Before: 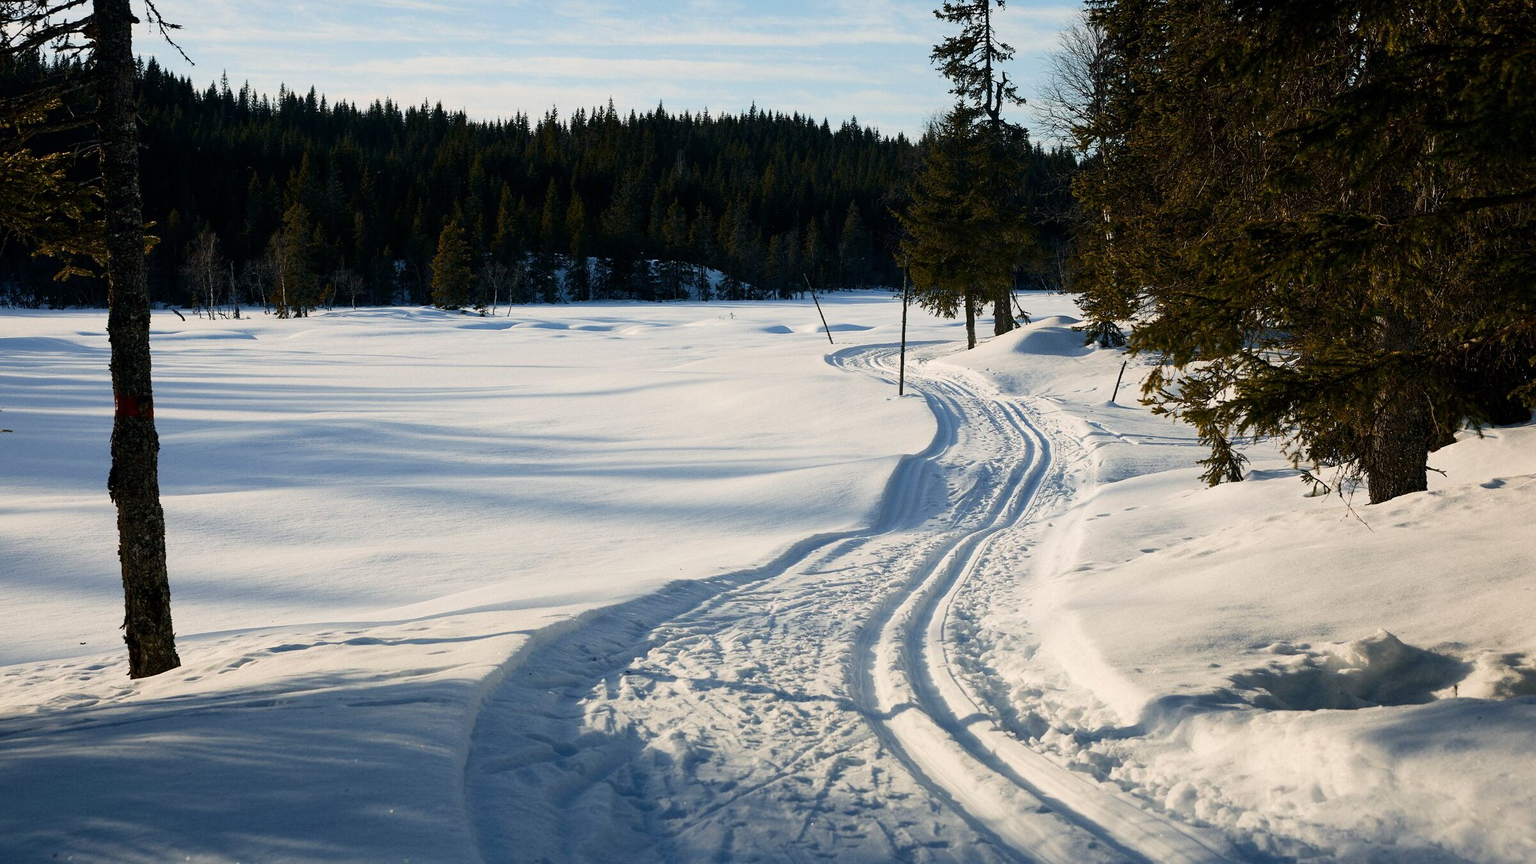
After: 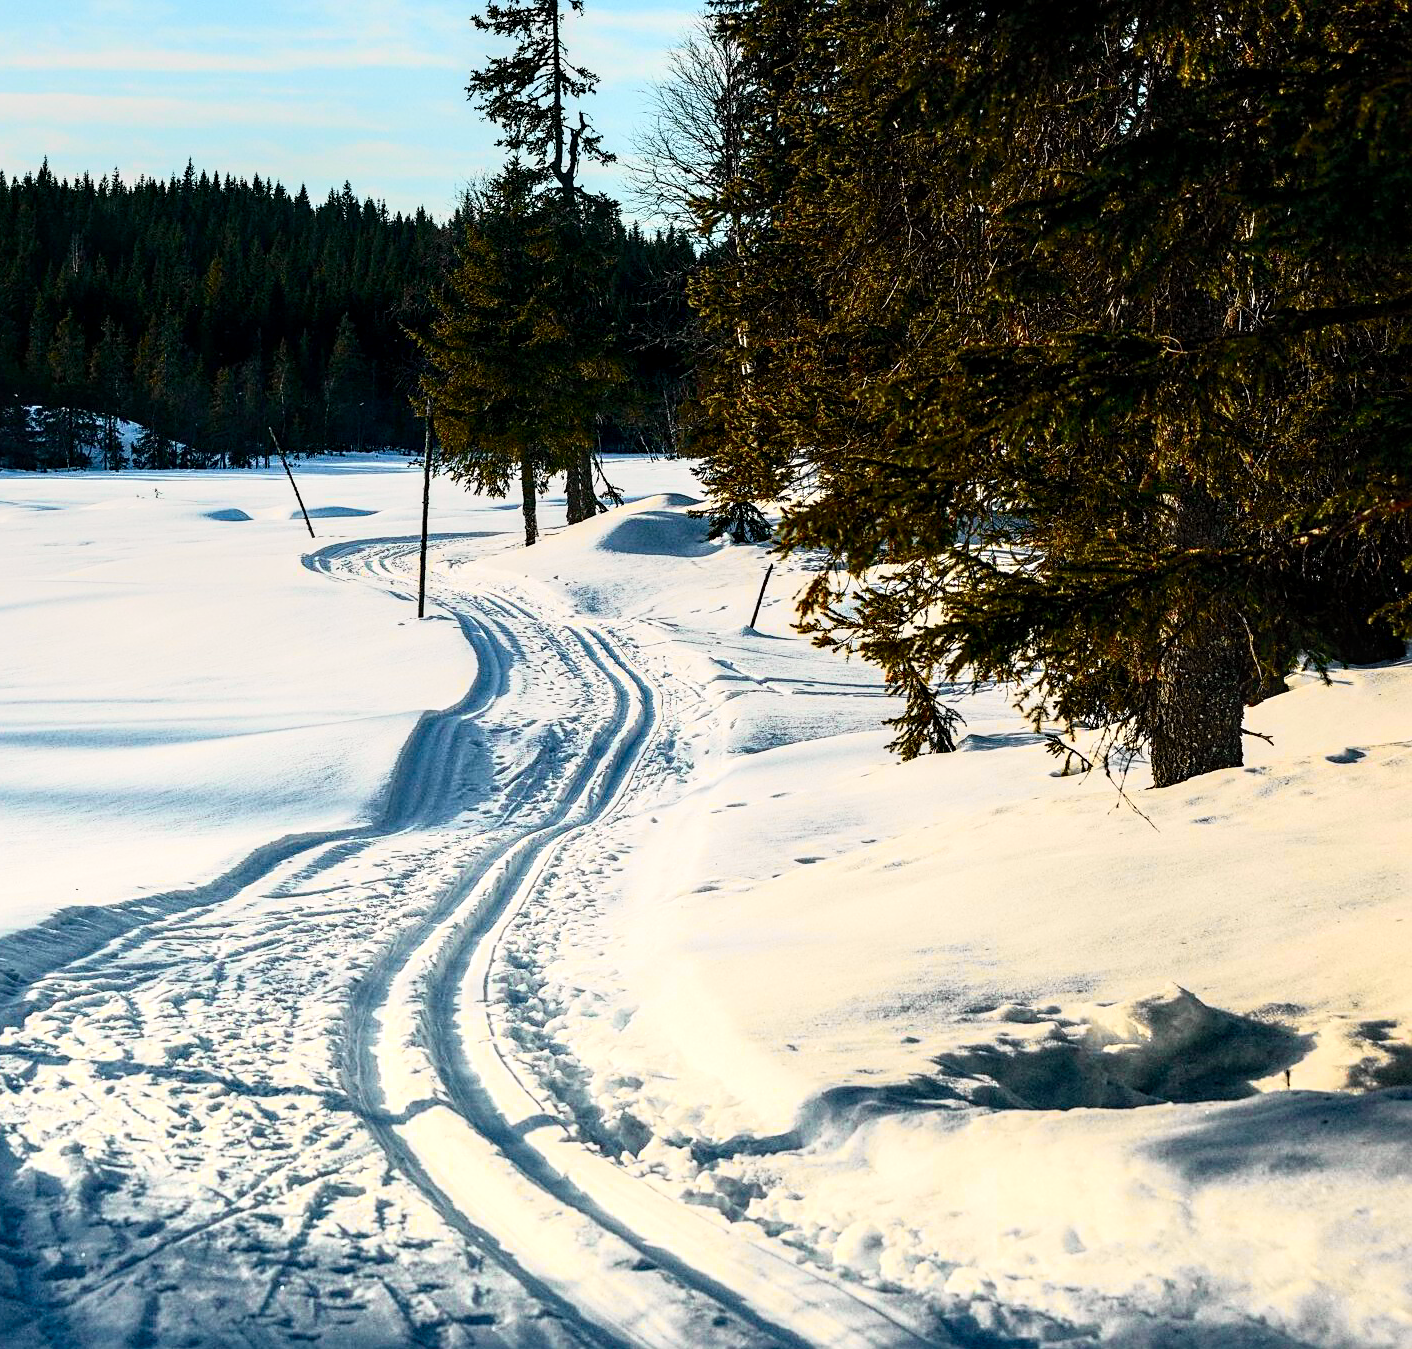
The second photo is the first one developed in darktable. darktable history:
sharpen: radius 2.487, amount 0.323
tone curve: curves: ch0 [(0, 0) (0.046, 0.031) (0.163, 0.114) (0.391, 0.432) (0.488, 0.561) (0.695, 0.839) (0.785, 0.904) (1, 0.965)]; ch1 [(0, 0) (0.248, 0.252) (0.427, 0.412) (0.482, 0.462) (0.499, 0.499) (0.518, 0.518) (0.535, 0.577) (0.585, 0.623) (0.679, 0.743) (0.788, 0.809) (1, 1)]; ch2 [(0, 0) (0.313, 0.262) (0.427, 0.417) (0.473, 0.47) (0.503, 0.503) (0.523, 0.515) (0.557, 0.596) (0.598, 0.646) (0.708, 0.771) (1, 1)], color space Lab, independent channels, preserve colors none
exposure: exposure 0.203 EV, compensate highlight preservation false
crop: left 41.158%
local contrast: highlights 60%, shadows 62%, detail 160%
